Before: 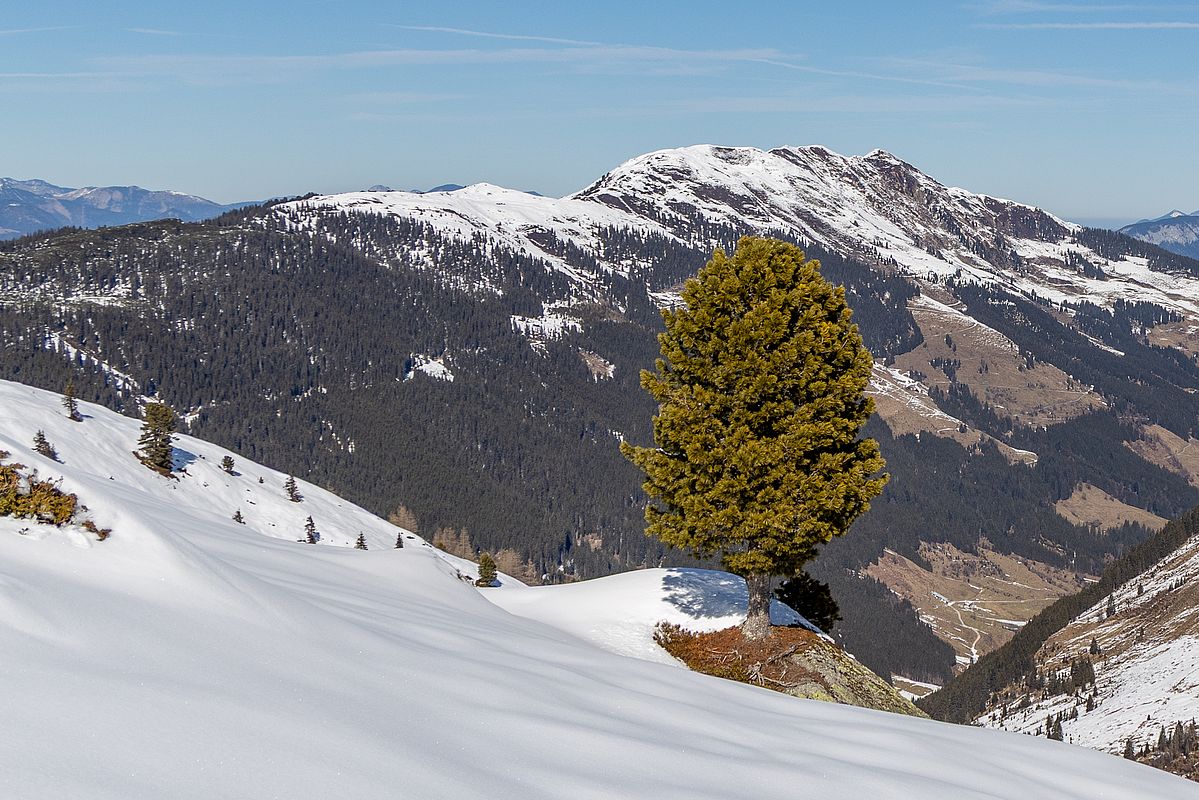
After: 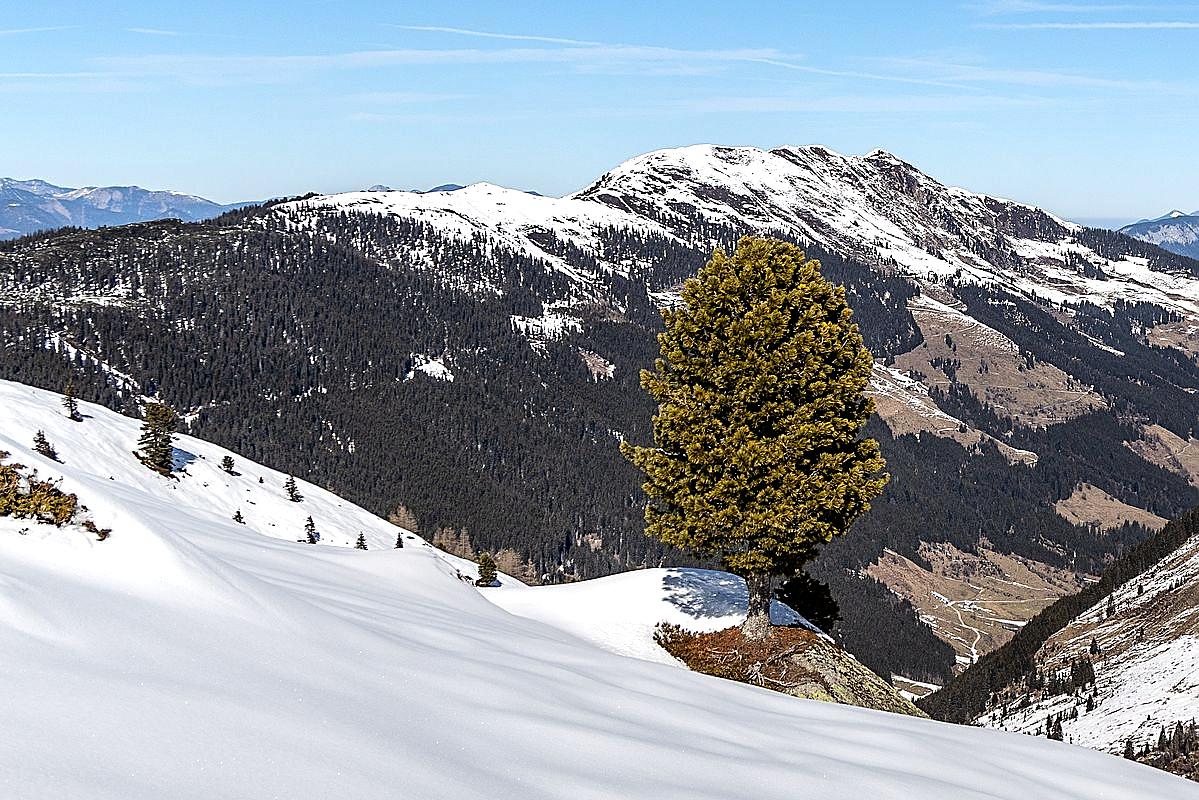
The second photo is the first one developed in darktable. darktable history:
rgb curve: curves: ch0 [(0, 0) (0.136, 0.078) (0.262, 0.245) (0.414, 0.42) (1, 1)], compensate middle gray true, preserve colors basic power
sharpen: on, module defaults
graduated density: rotation -180°, offset 27.42
tone equalizer: -8 EV -0.75 EV, -7 EV -0.7 EV, -6 EV -0.6 EV, -5 EV -0.4 EV, -3 EV 0.4 EV, -2 EV 0.6 EV, -1 EV 0.7 EV, +0 EV 0.75 EV, edges refinement/feathering 500, mask exposure compensation -1.57 EV, preserve details no
